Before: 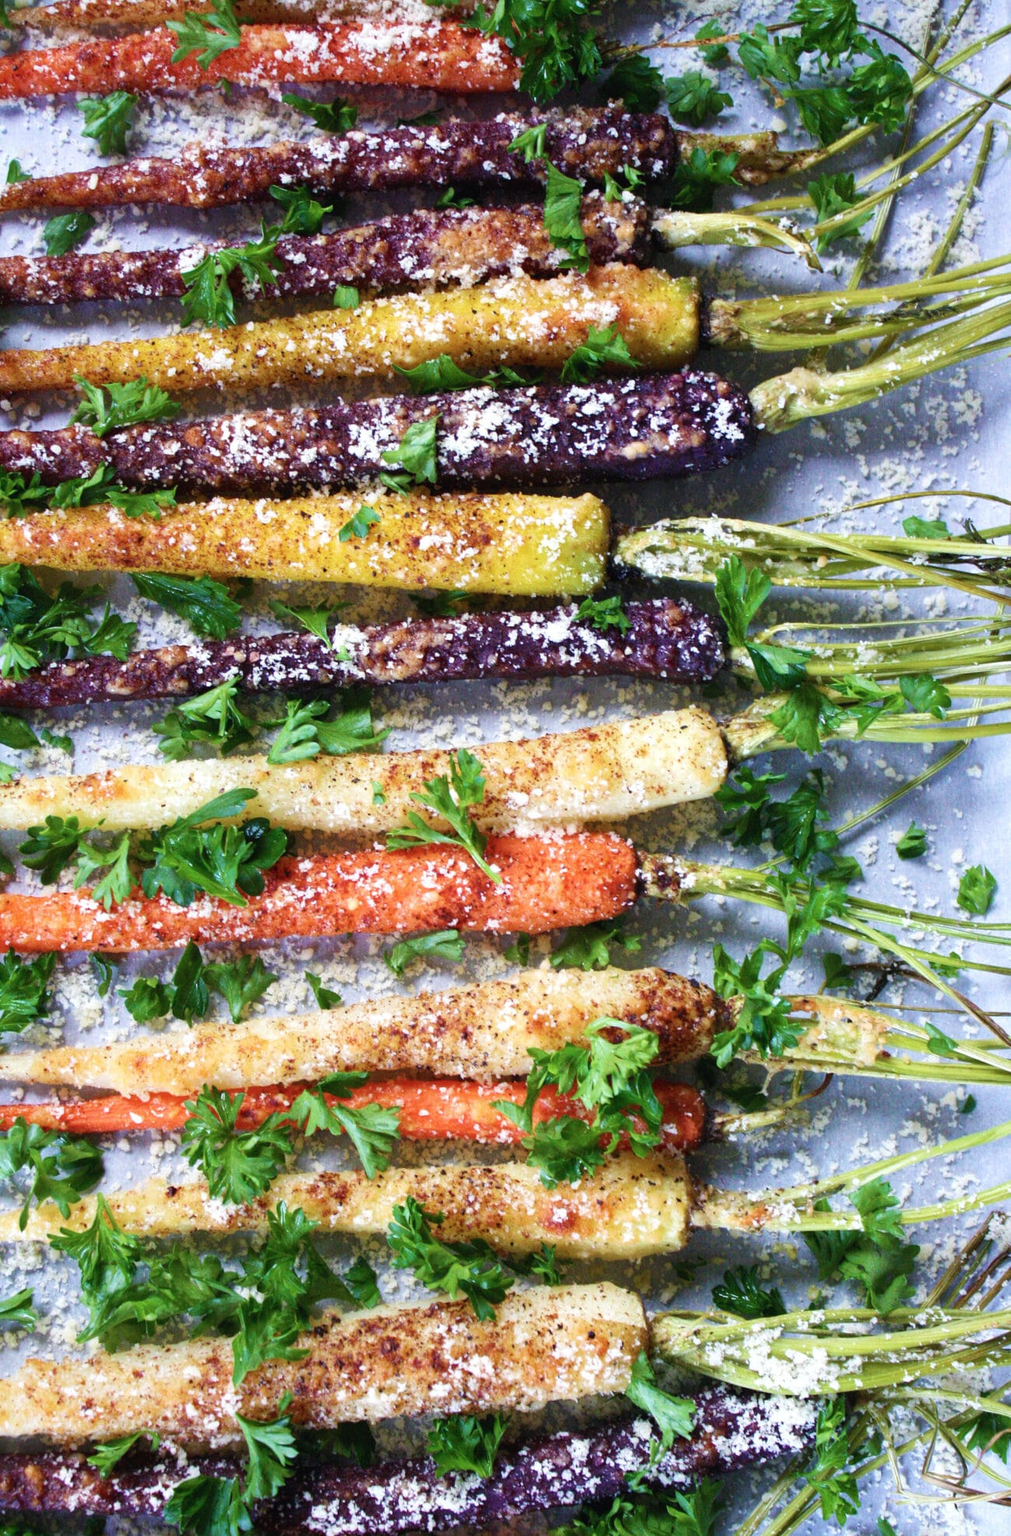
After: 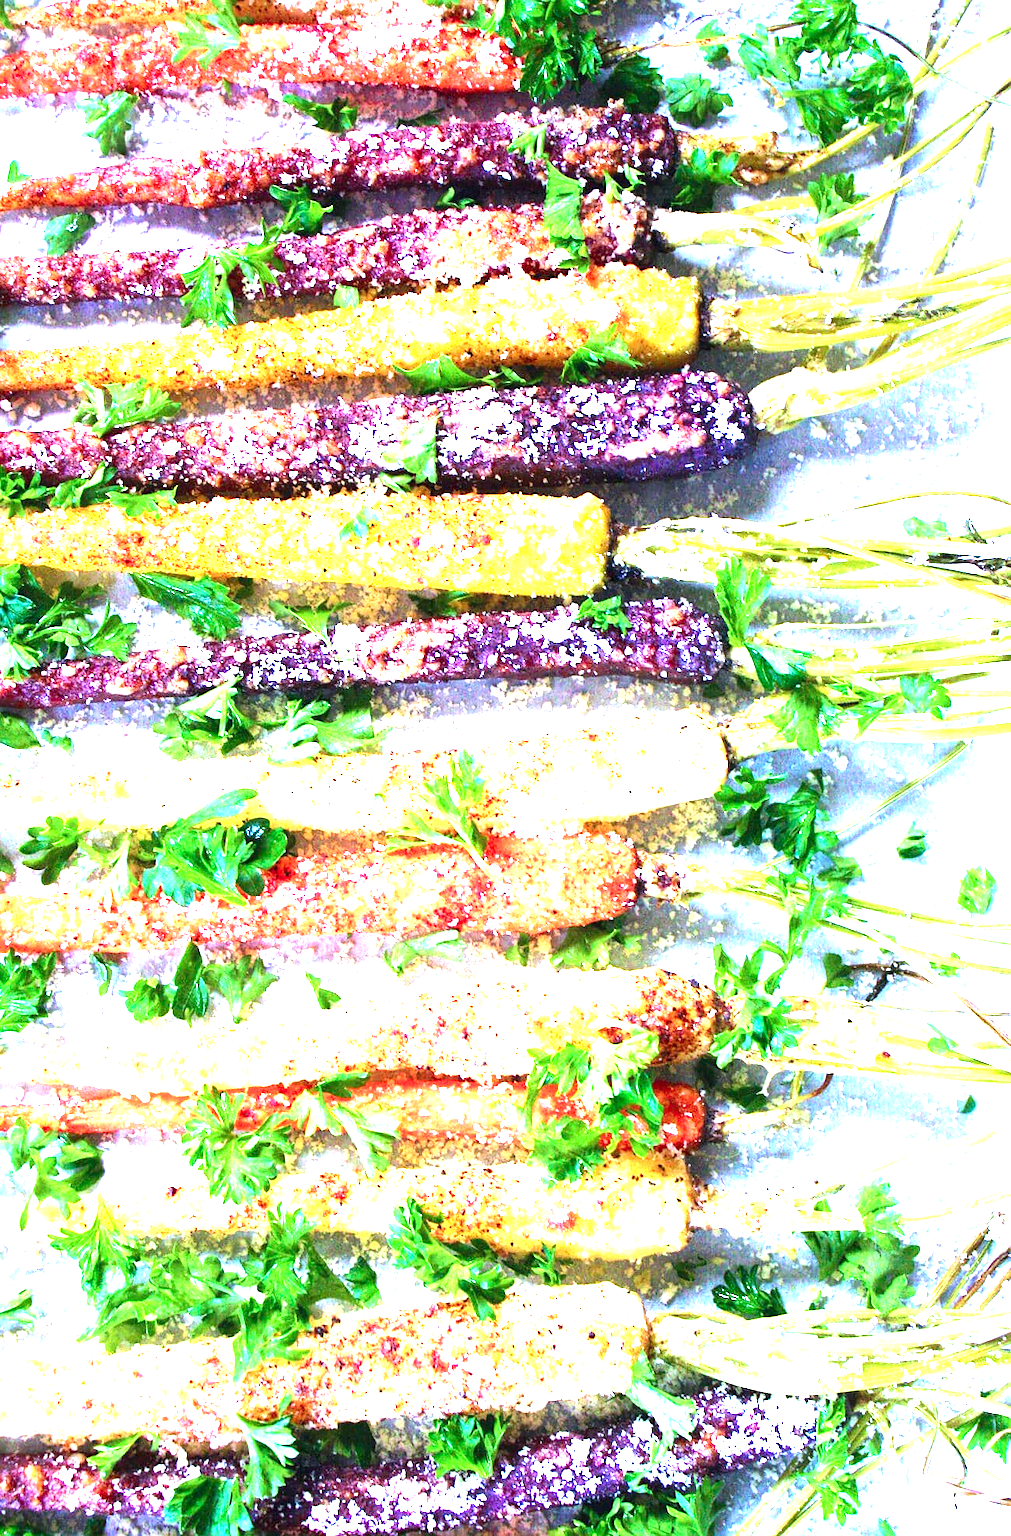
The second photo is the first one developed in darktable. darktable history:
sharpen: radius 1, threshold 1
color calibration: illuminant as shot in camera, x 0.358, y 0.373, temperature 4628.91 K
contrast brightness saturation: contrast 0.13, brightness -0.05, saturation 0.16
exposure: black level correction 0.001, exposure 2.607 EV, compensate exposure bias true, compensate highlight preservation false
